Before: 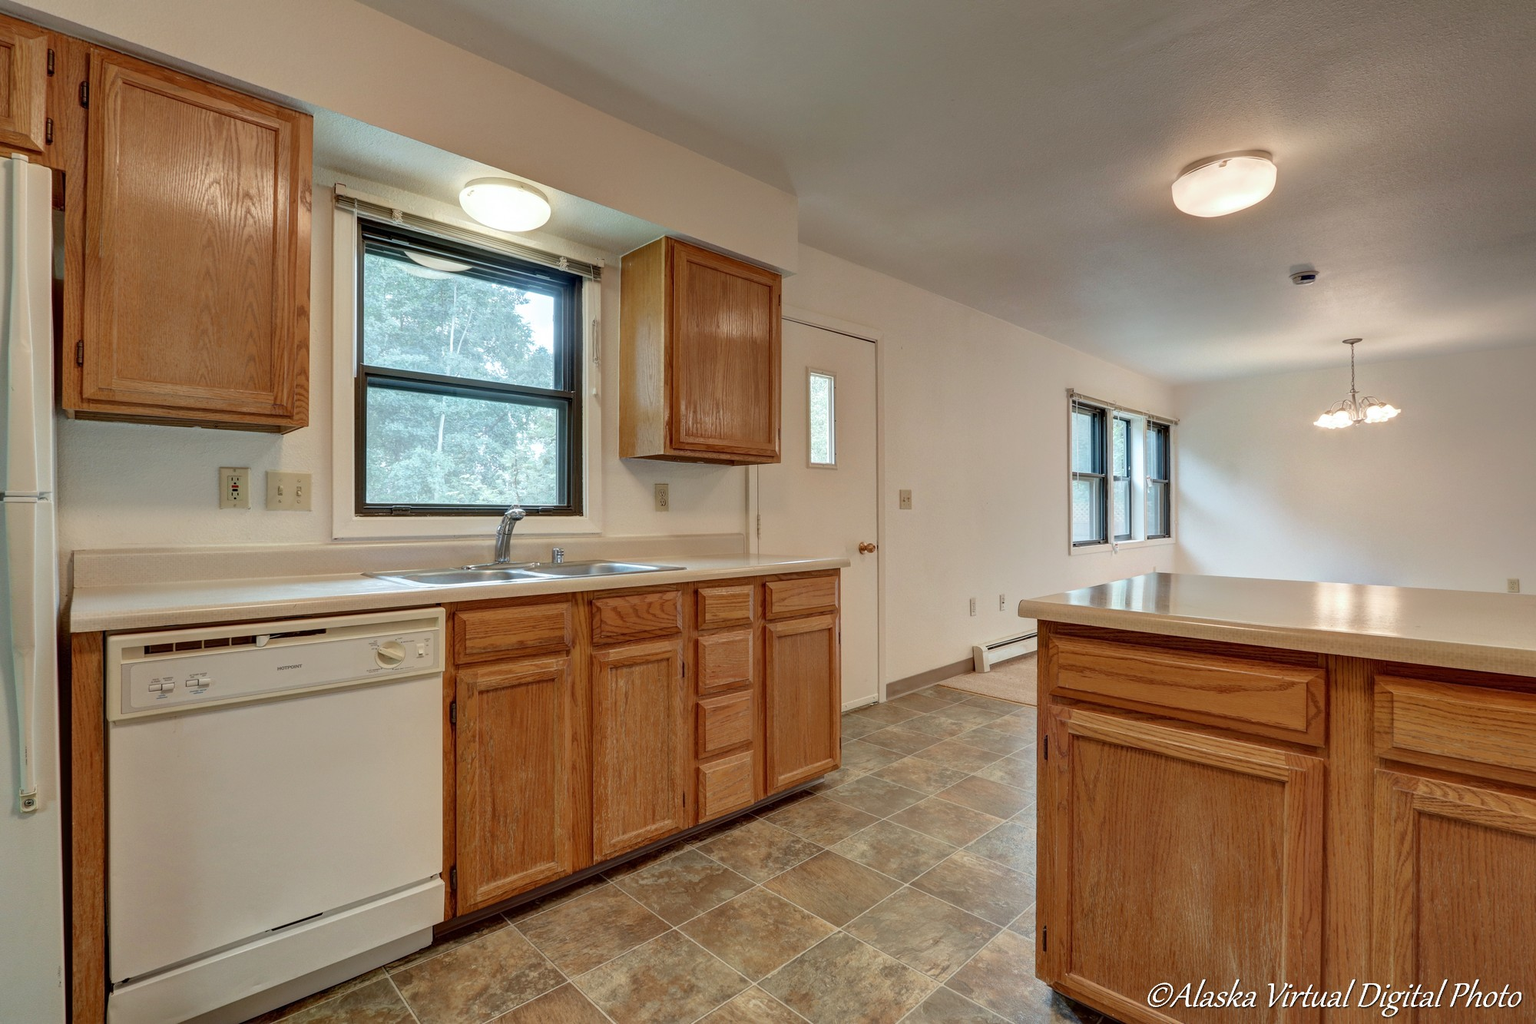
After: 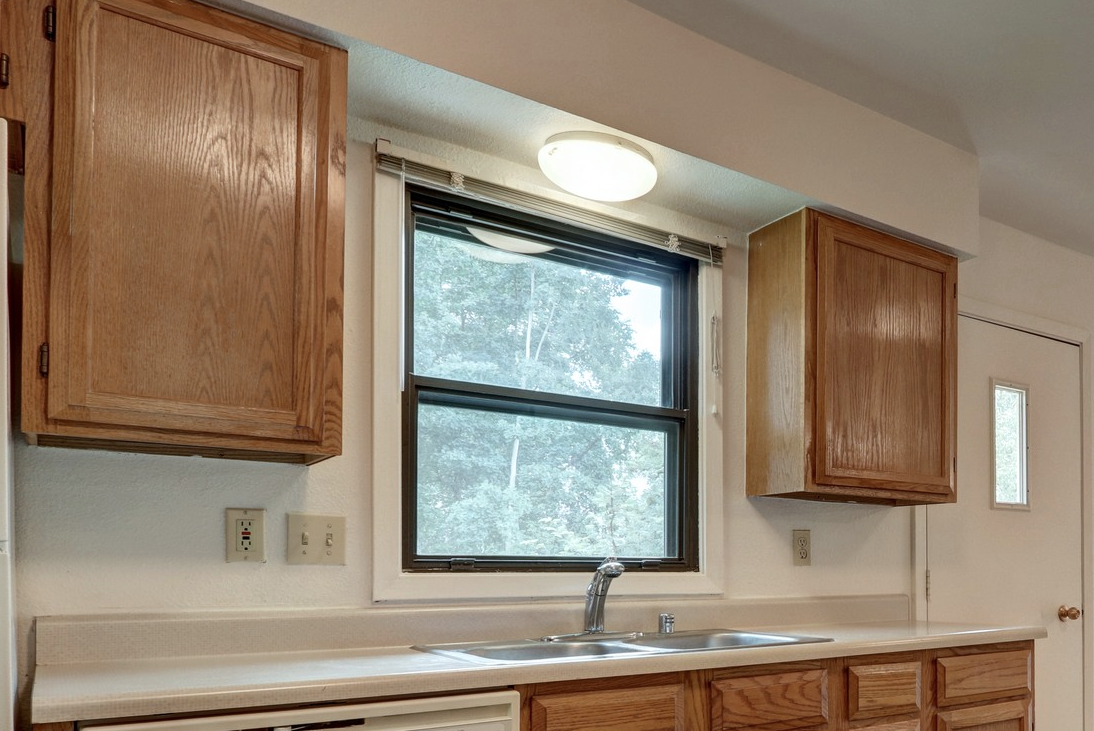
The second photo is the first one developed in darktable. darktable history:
contrast brightness saturation: contrast 0.11, saturation -0.17
exposure: compensate highlight preservation false
crop and rotate: left 3.047%, top 7.509%, right 42.236%, bottom 37.598%
